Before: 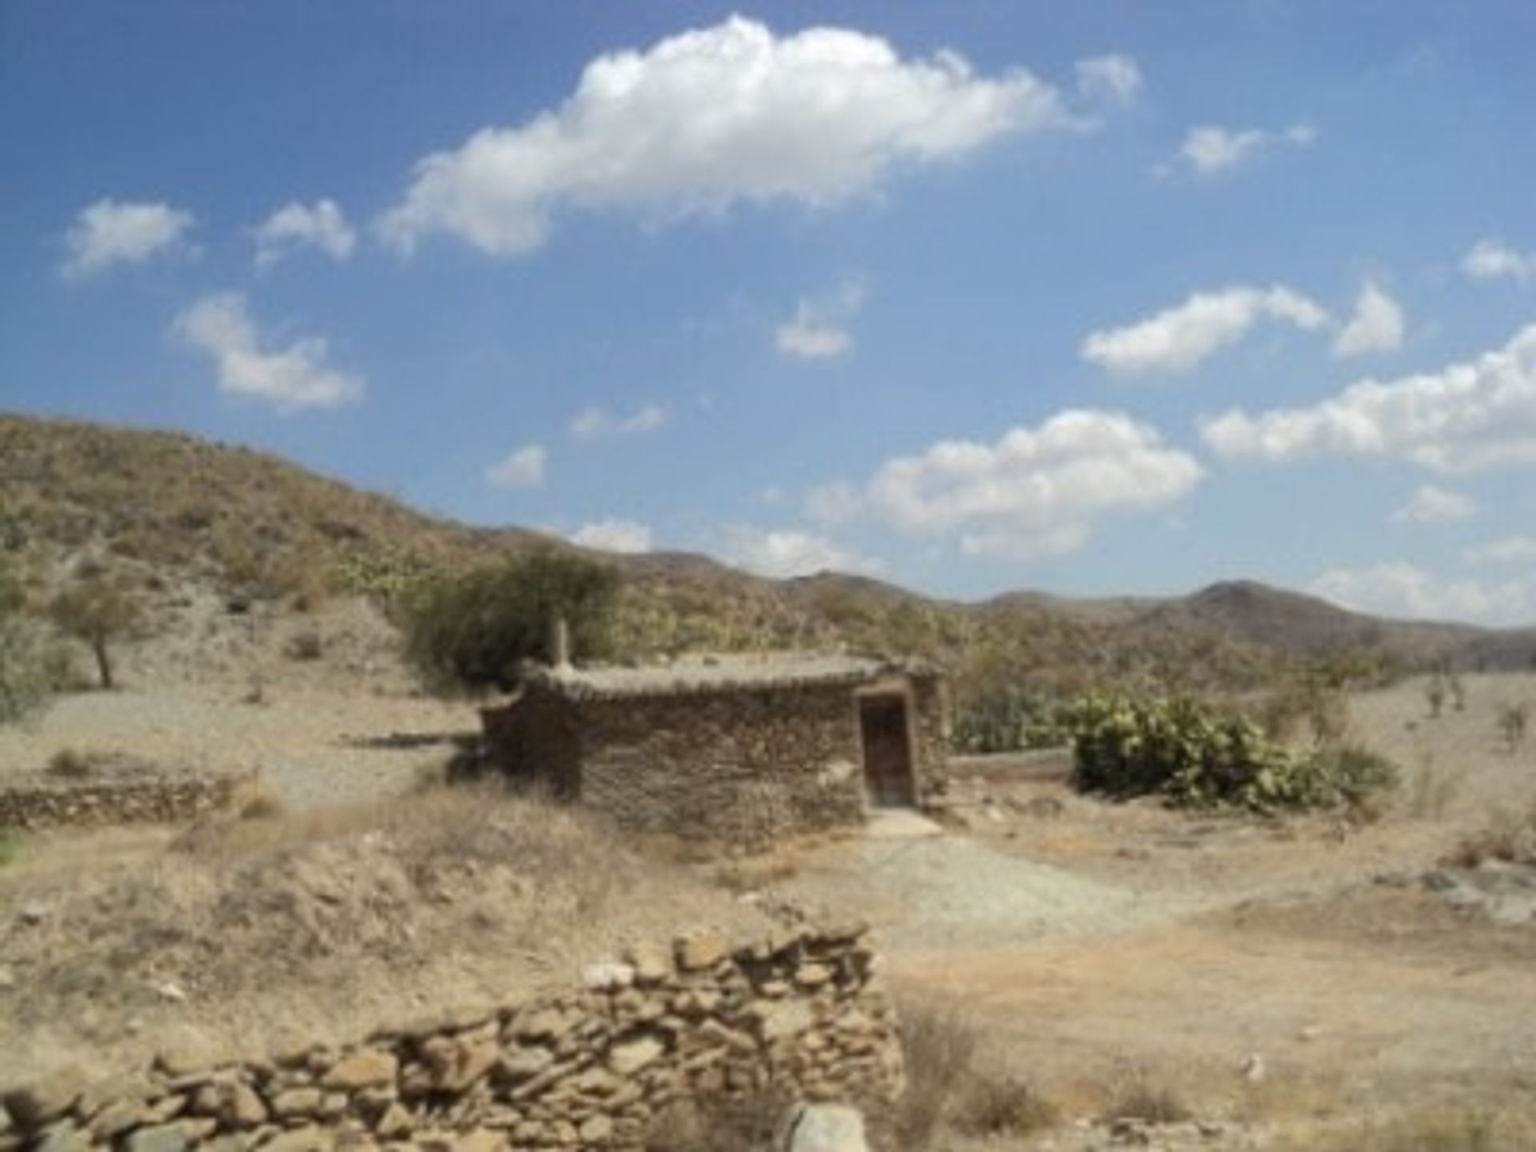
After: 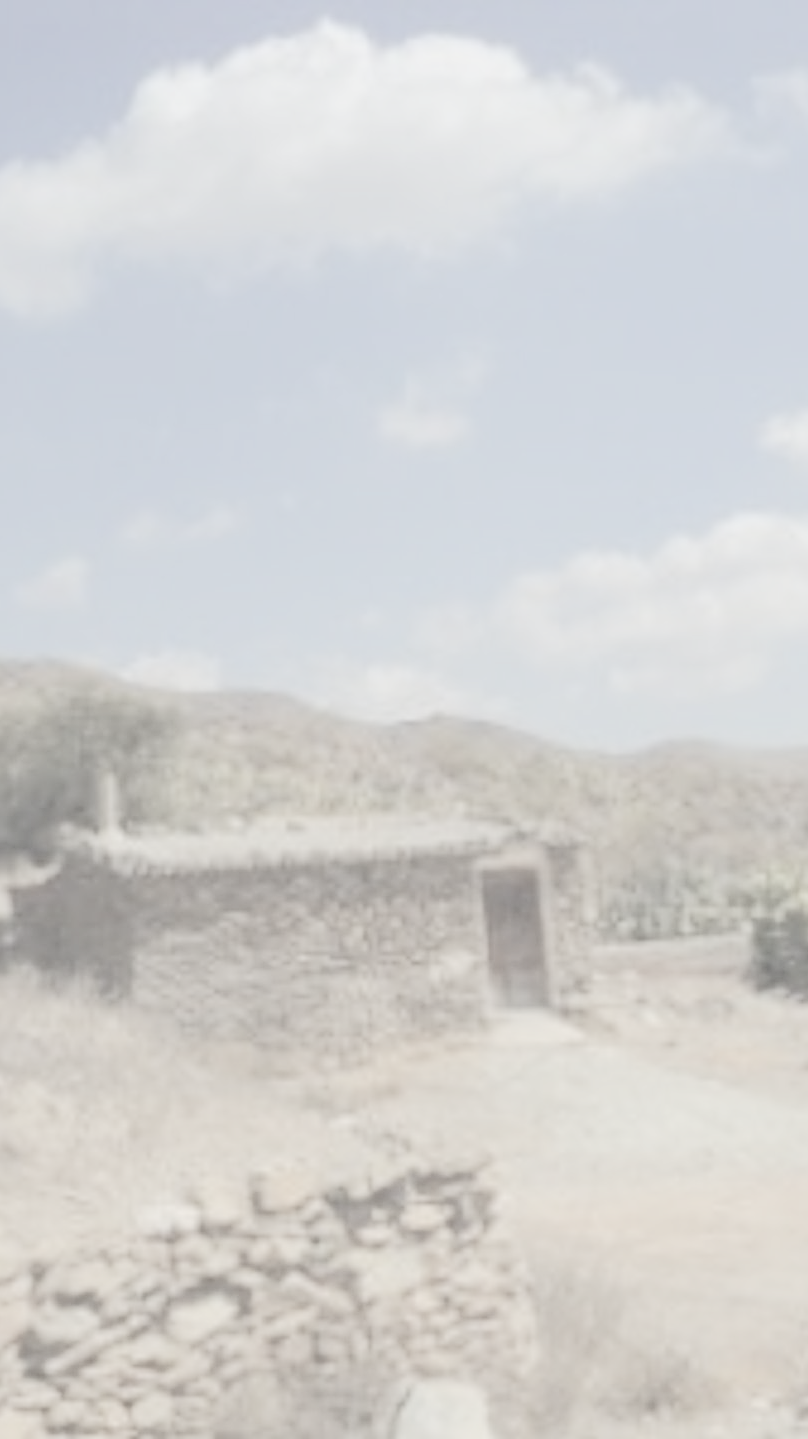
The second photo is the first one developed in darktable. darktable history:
crop: left 30.935%, right 26.939%
tone equalizer: -8 EV 1.04 EV, -7 EV 1.03 EV, -6 EV 0.961 EV, -5 EV 0.999 EV, -4 EV 1.04 EV, -3 EV 0.725 EV, -2 EV 0.509 EV, -1 EV 0.232 EV, edges refinement/feathering 500, mask exposure compensation -1.57 EV, preserve details no
contrast brightness saturation: contrast -0.314, brightness 0.768, saturation -0.792
sharpen: on, module defaults
